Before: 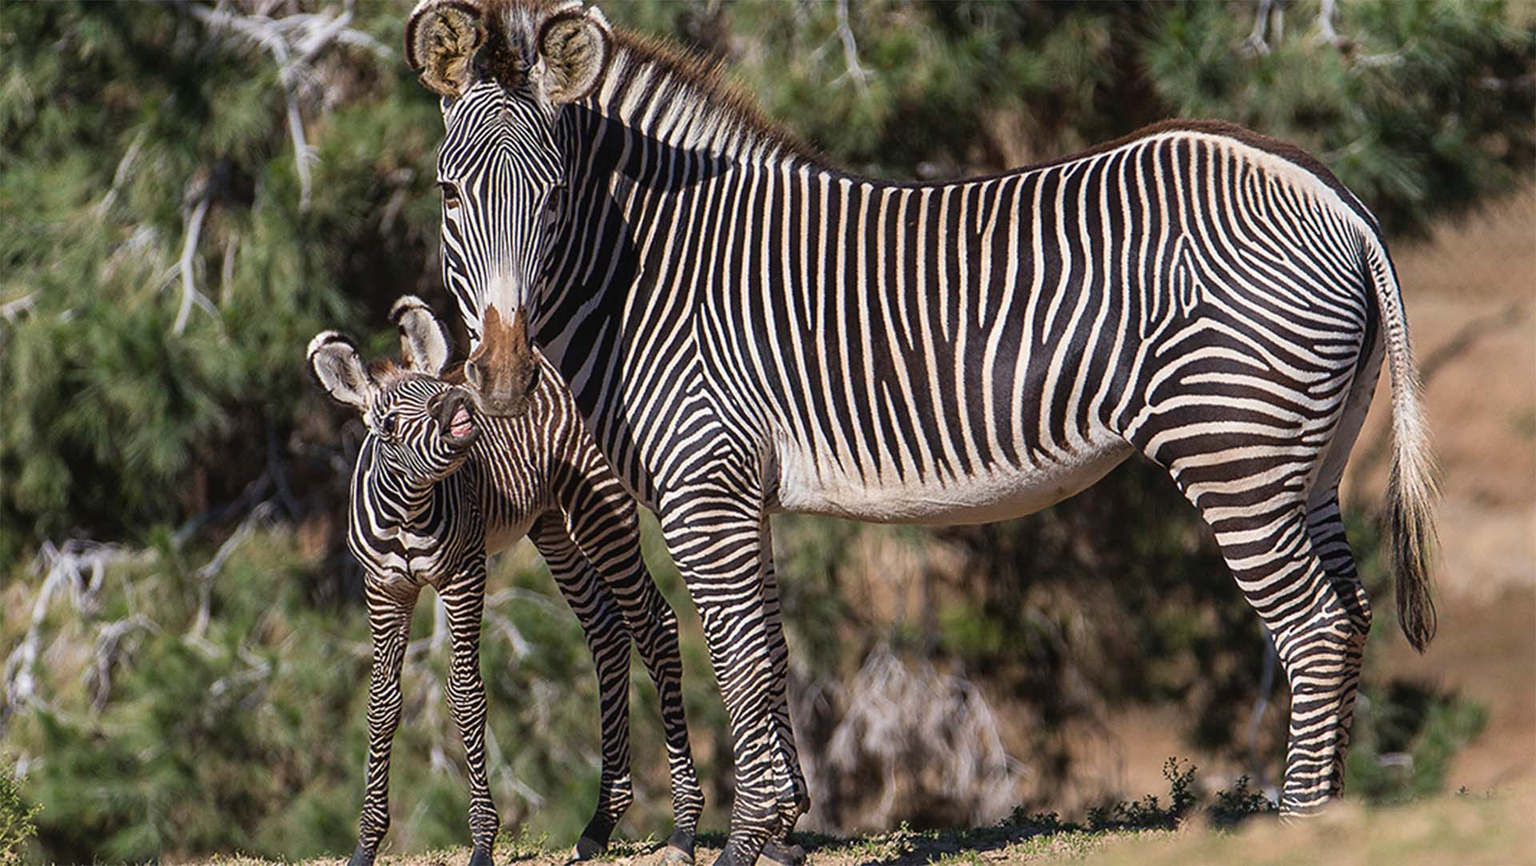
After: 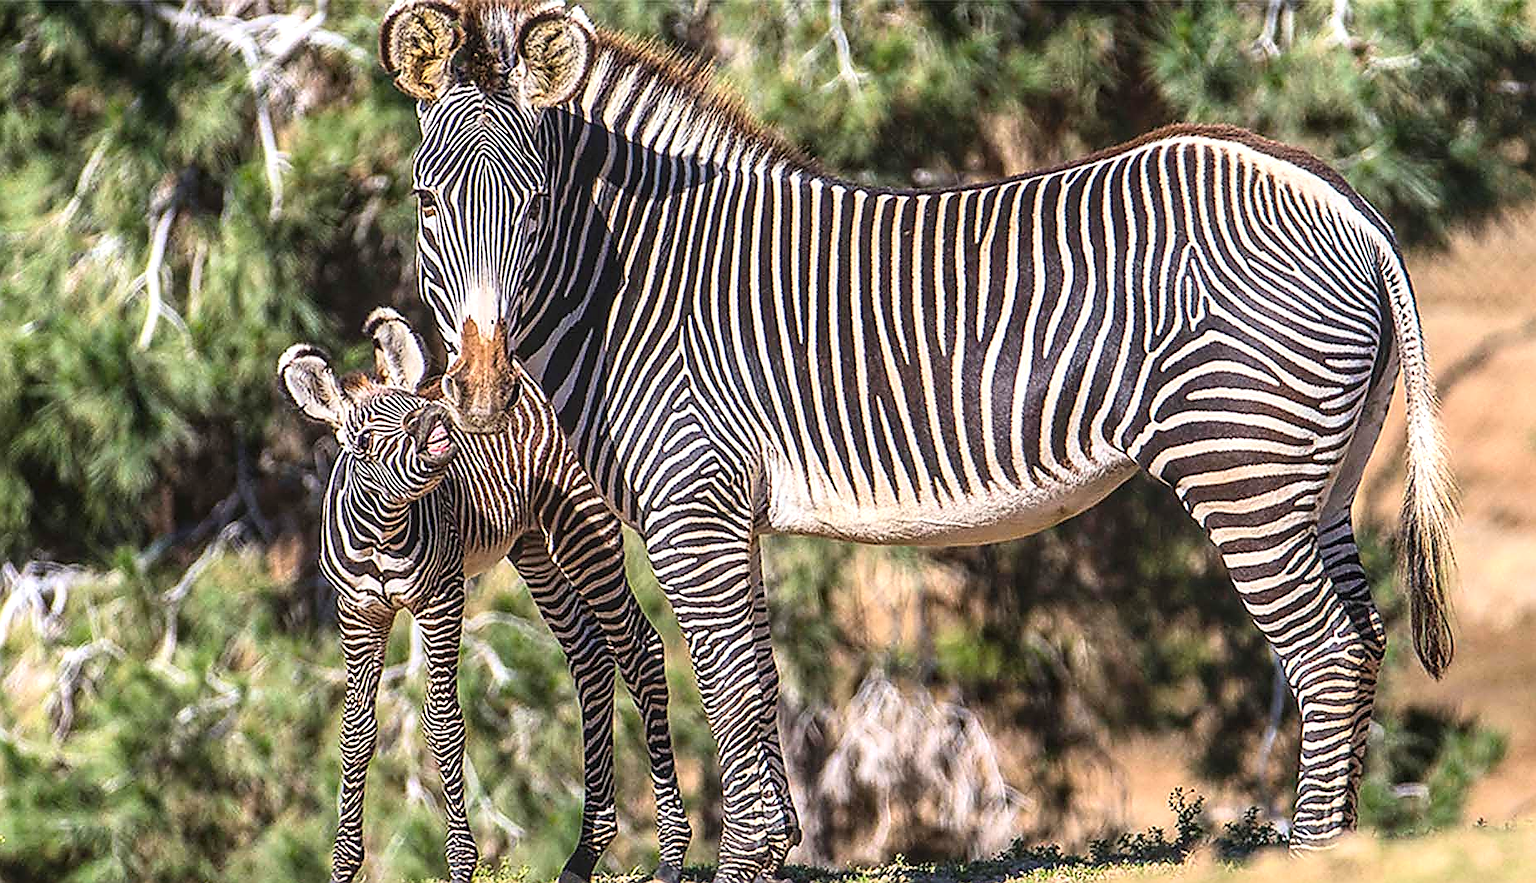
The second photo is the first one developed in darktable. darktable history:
tone equalizer: smoothing diameter 2.18%, edges refinement/feathering 23.72, mask exposure compensation -1.57 EV, filter diffusion 5
contrast brightness saturation: contrast 0.197, brightness 0.161, saturation 0.218
crop and rotate: left 2.644%, right 1.248%, bottom 1.935%
sharpen: radius 1.389, amount 1.241, threshold 0.72
local contrast: highlights 63%, detail 143%, midtone range 0.424
exposure: black level correction -0.002, exposure 0.539 EV, compensate highlight preservation false
